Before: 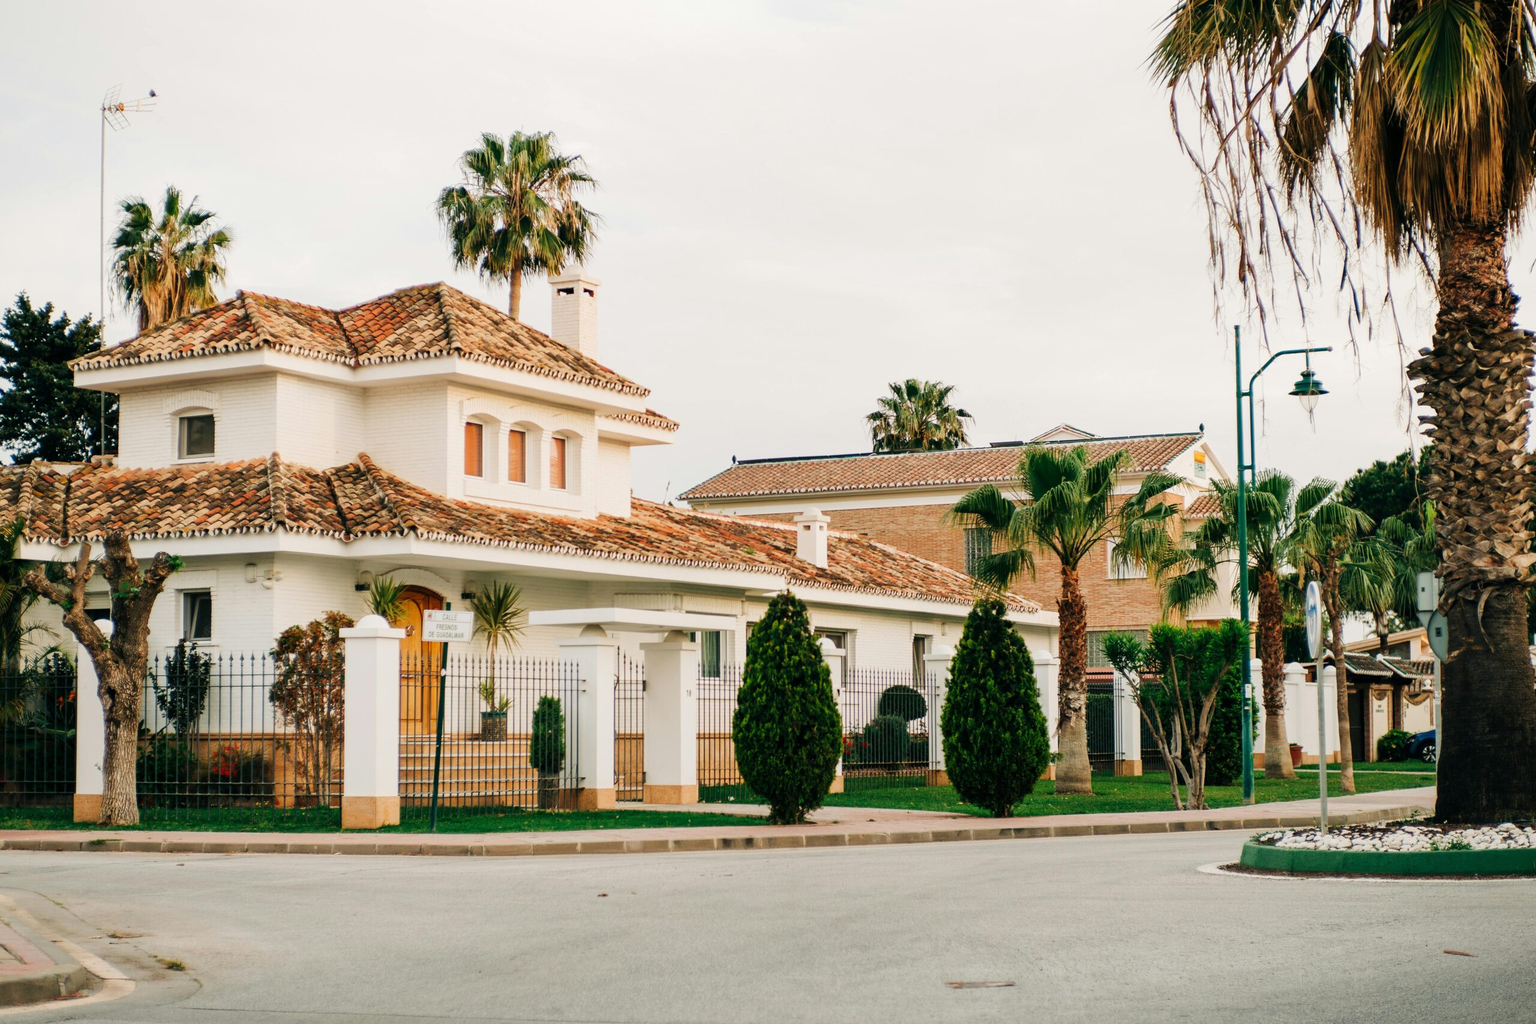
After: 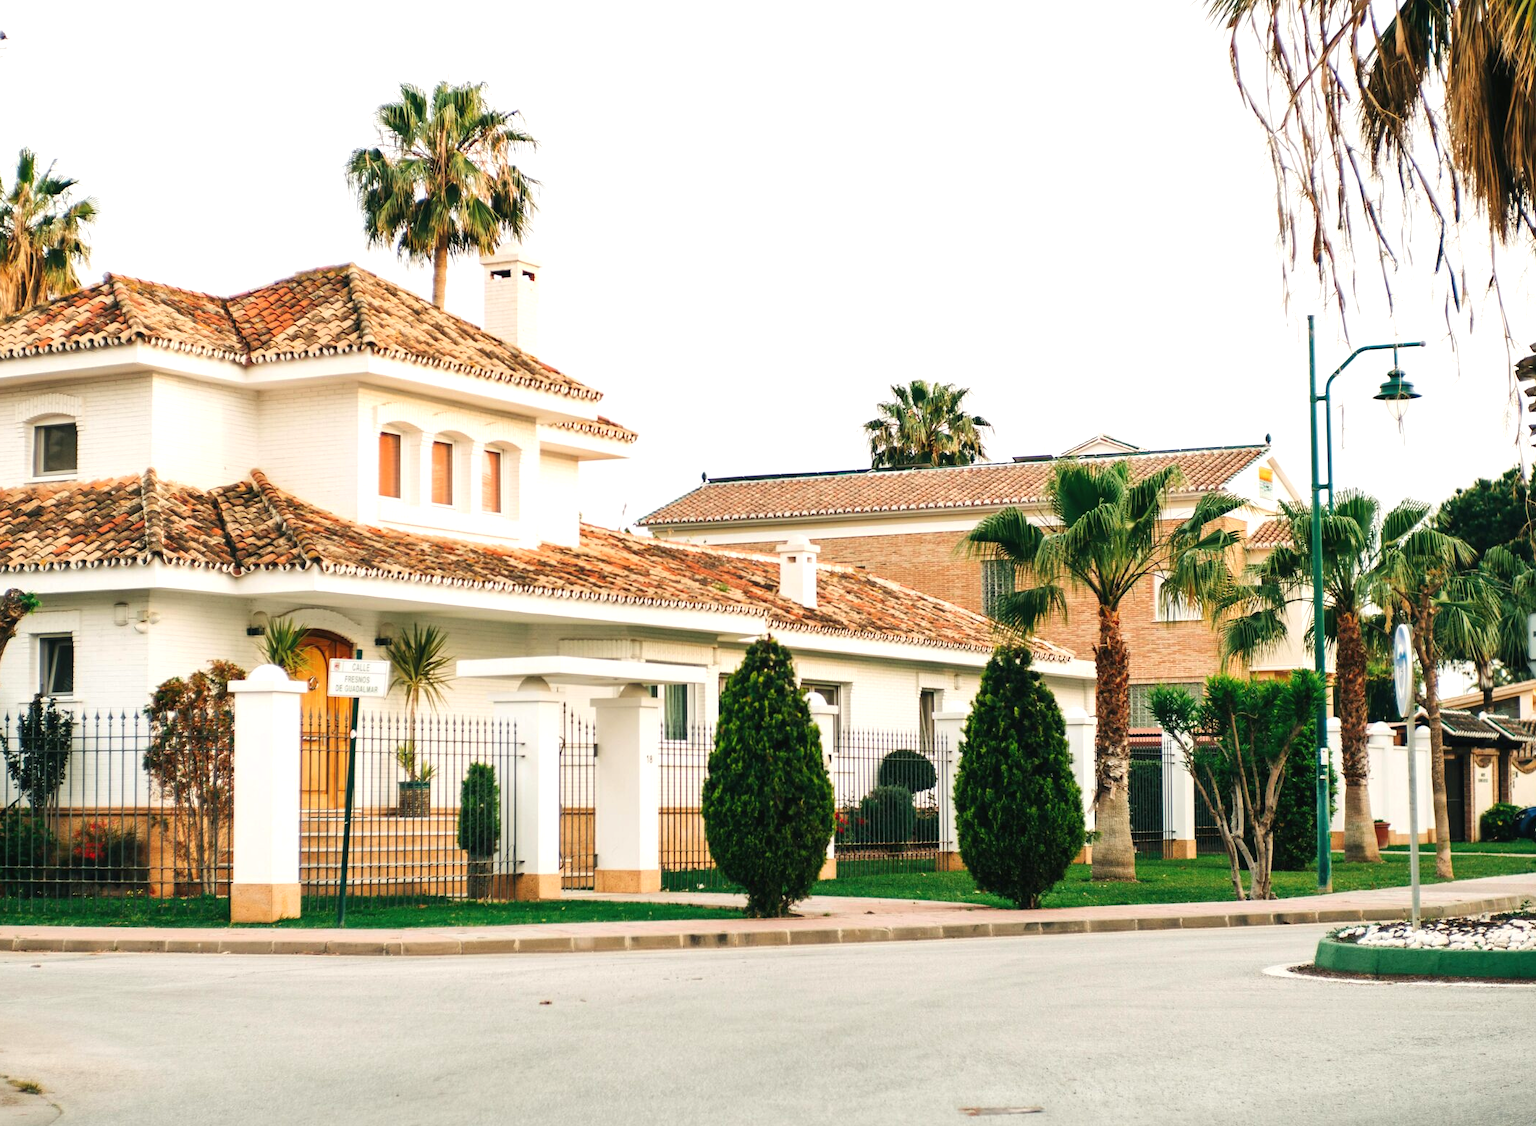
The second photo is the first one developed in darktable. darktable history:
exposure: black level correction -0.002, exposure 0.531 EV, compensate highlight preservation false
crop: left 9.825%, top 6.315%, right 7.279%, bottom 2.505%
